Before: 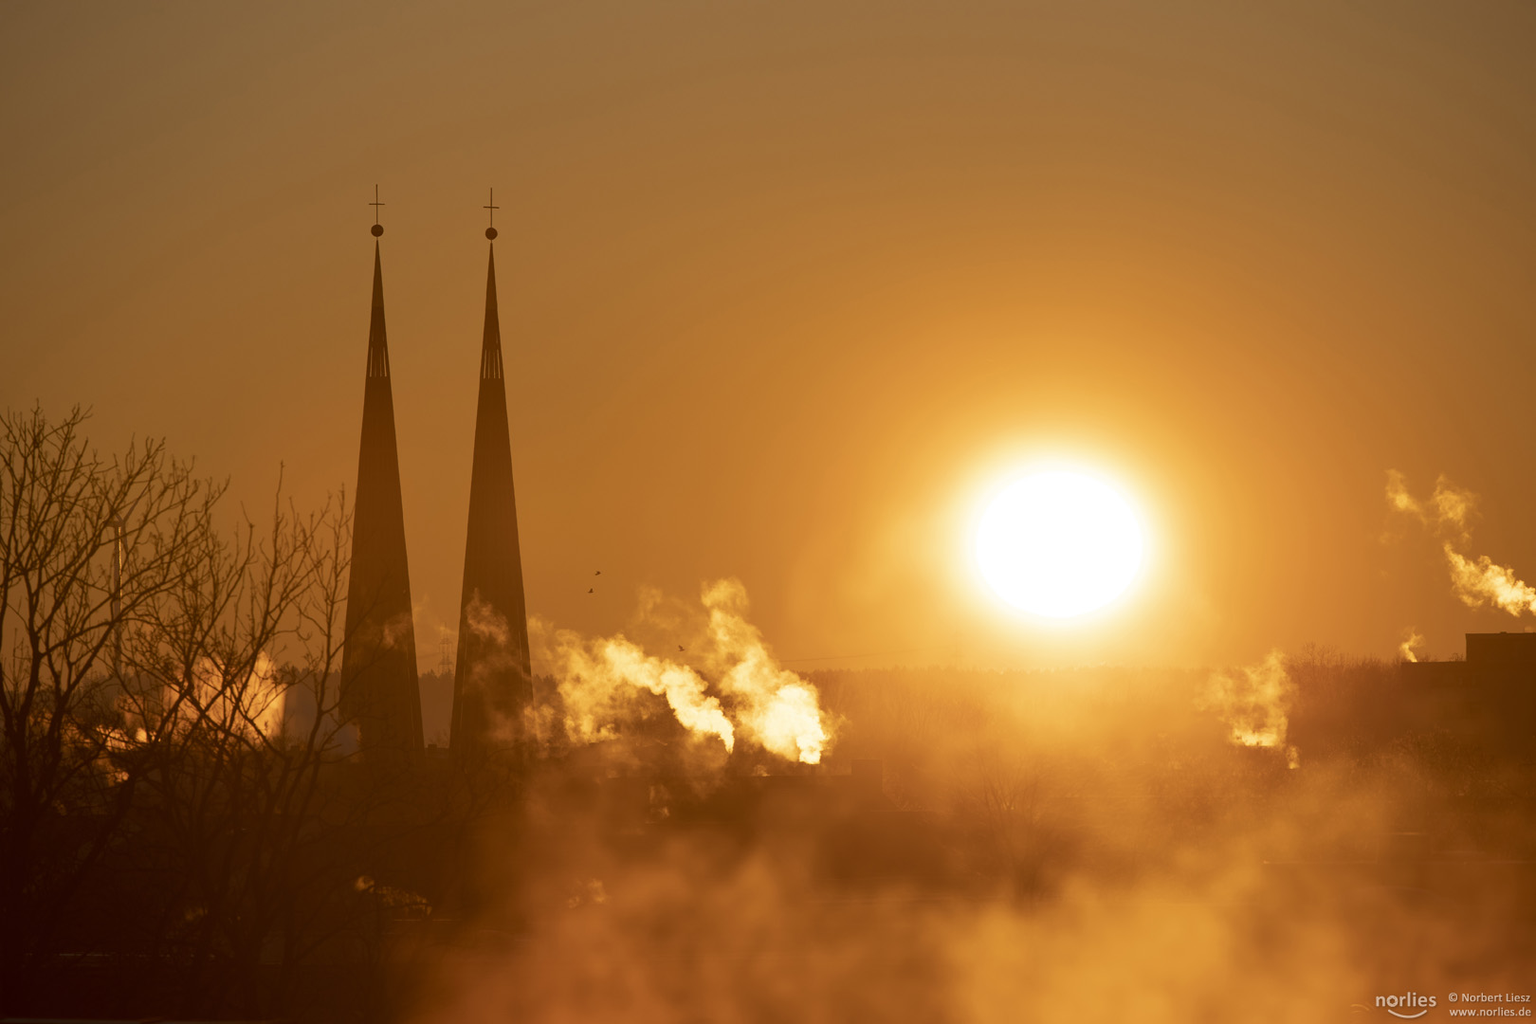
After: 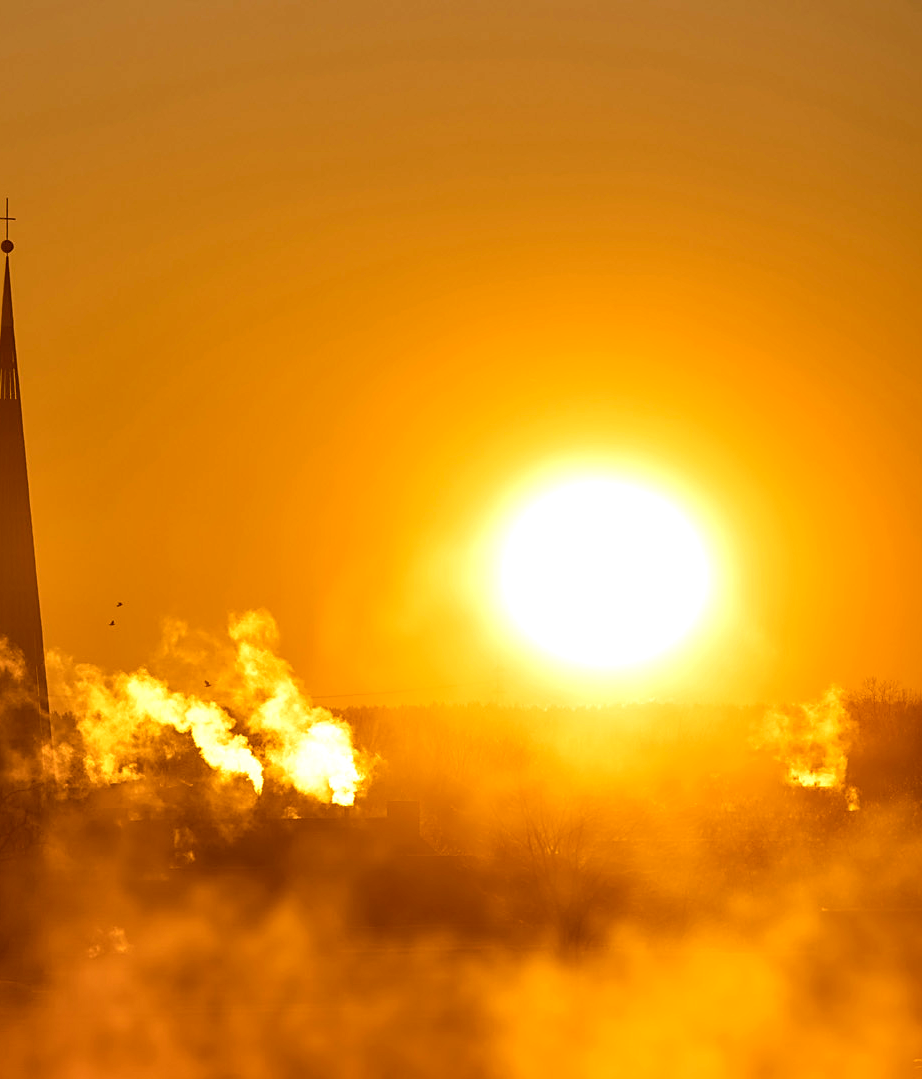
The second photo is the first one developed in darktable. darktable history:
sharpen: on, module defaults
local contrast: highlights 42%, shadows 61%, detail 137%, midtone range 0.514
color balance rgb: perceptual saturation grading › global saturation 17.618%, global vibrance 20%
crop: left 31.574%, top 0%, right 11.503%
shadows and highlights: radius 111.39, shadows 51.06, white point adjustment 9.07, highlights -6.12, soften with gaussian
